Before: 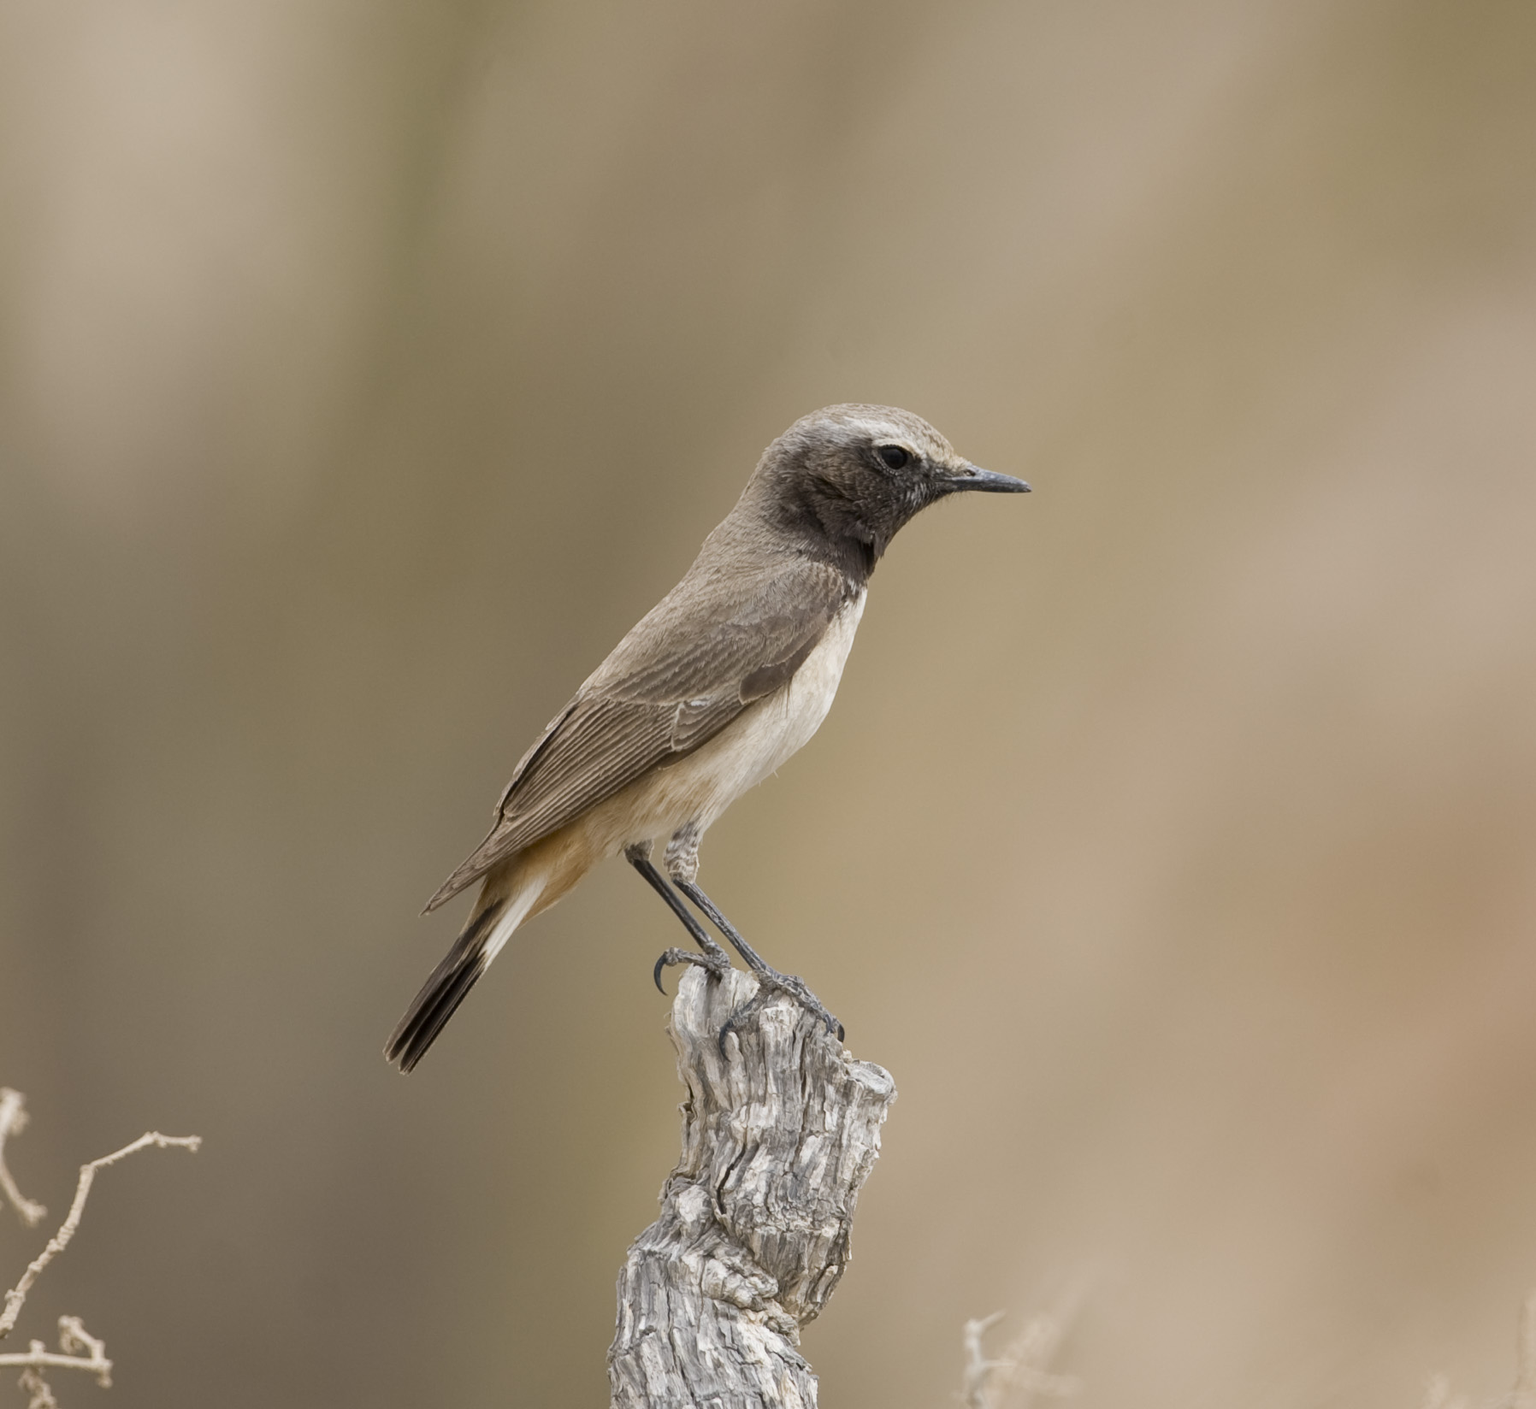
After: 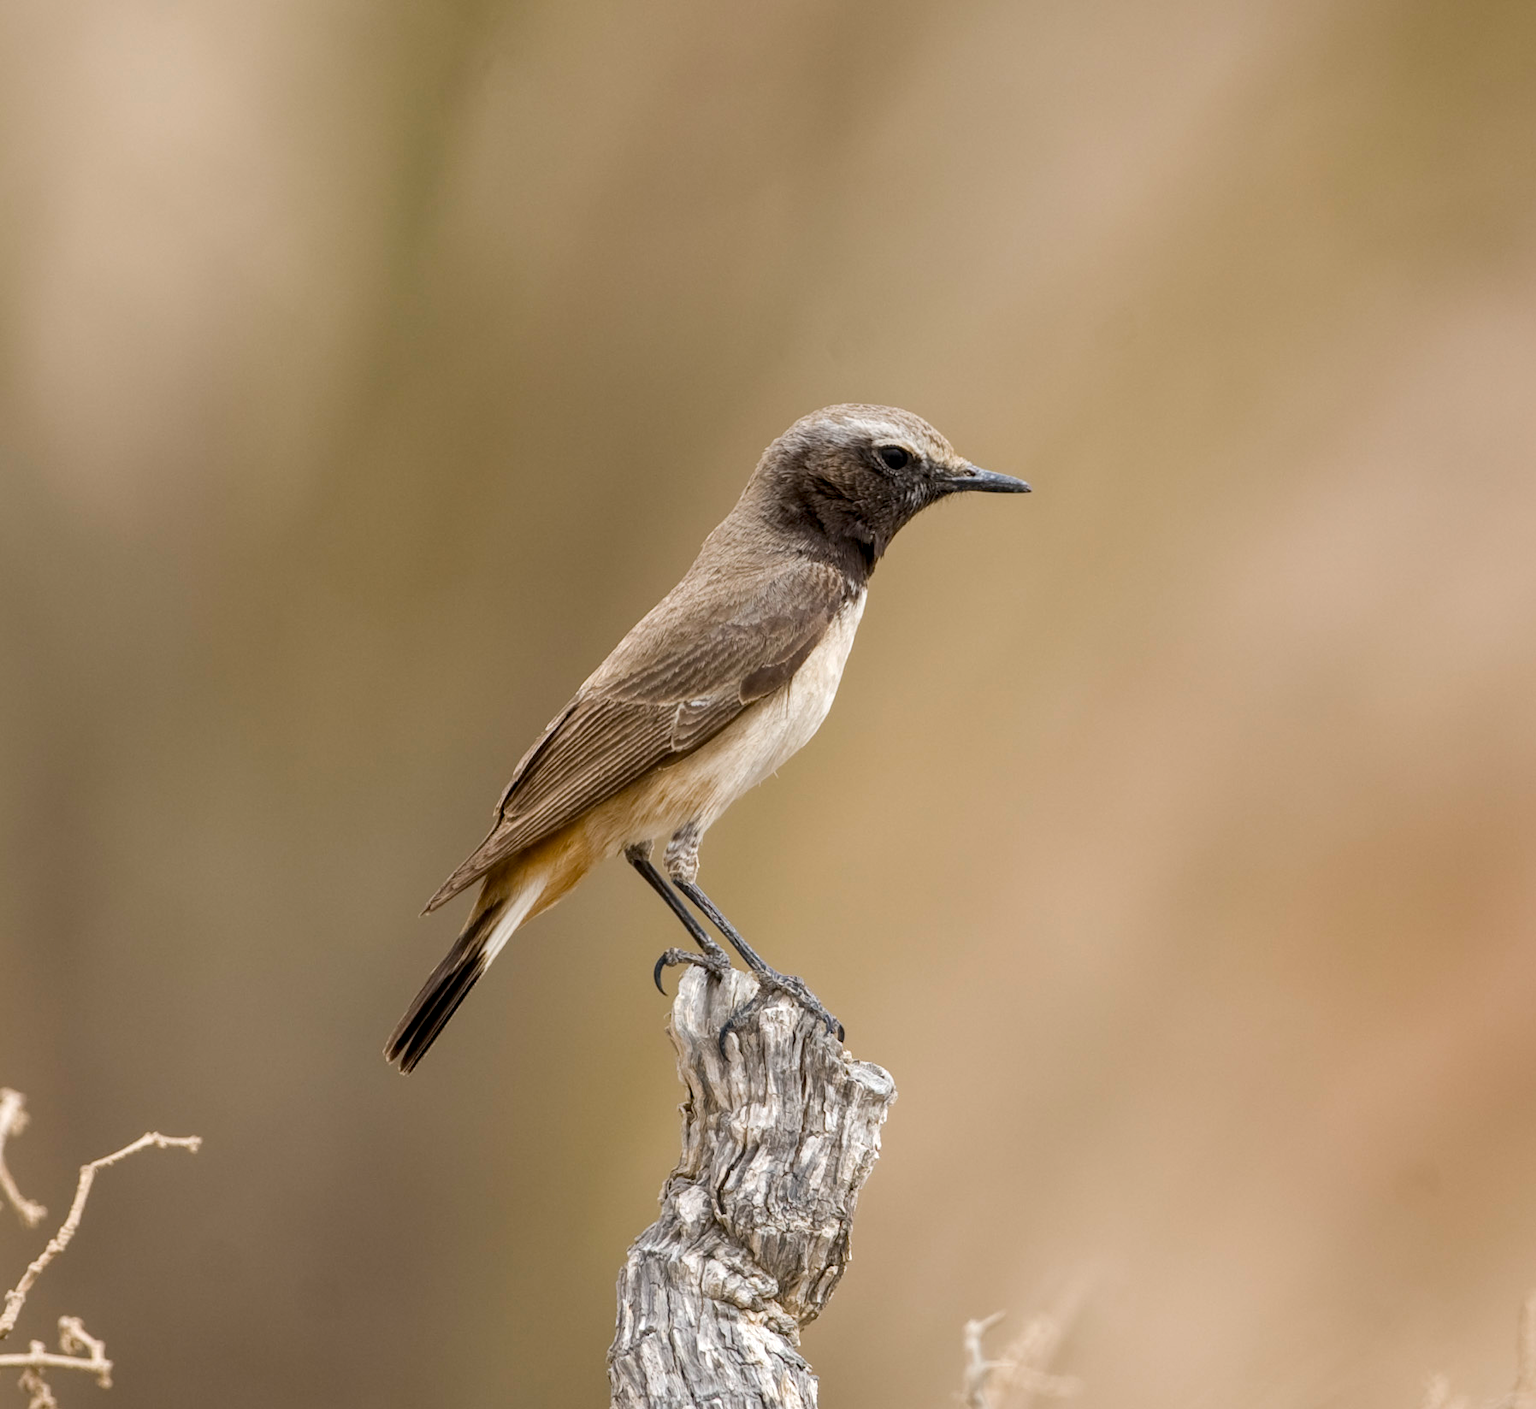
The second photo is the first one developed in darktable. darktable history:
color balance rgb: perceptual saturation grading › global saturation 29.541%, contrast 4.203%
local contrast: detail 130%
